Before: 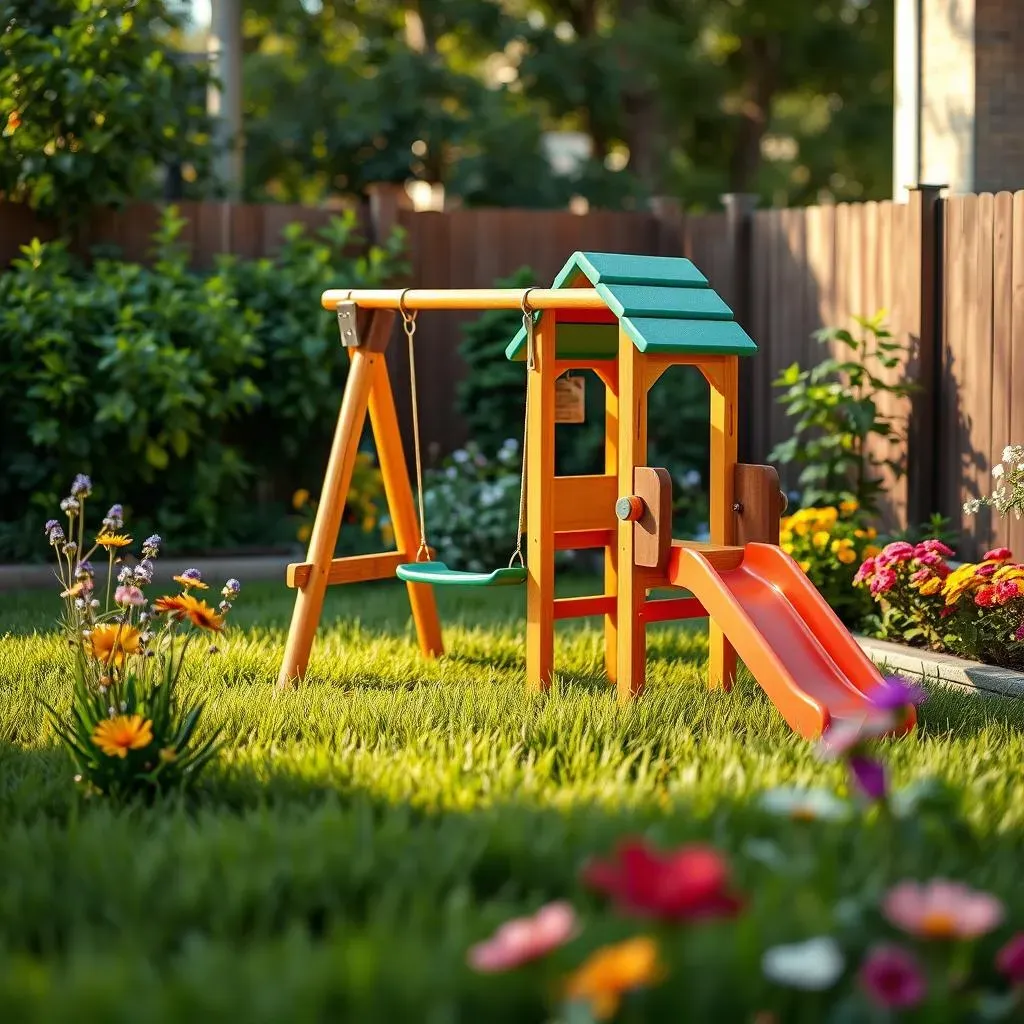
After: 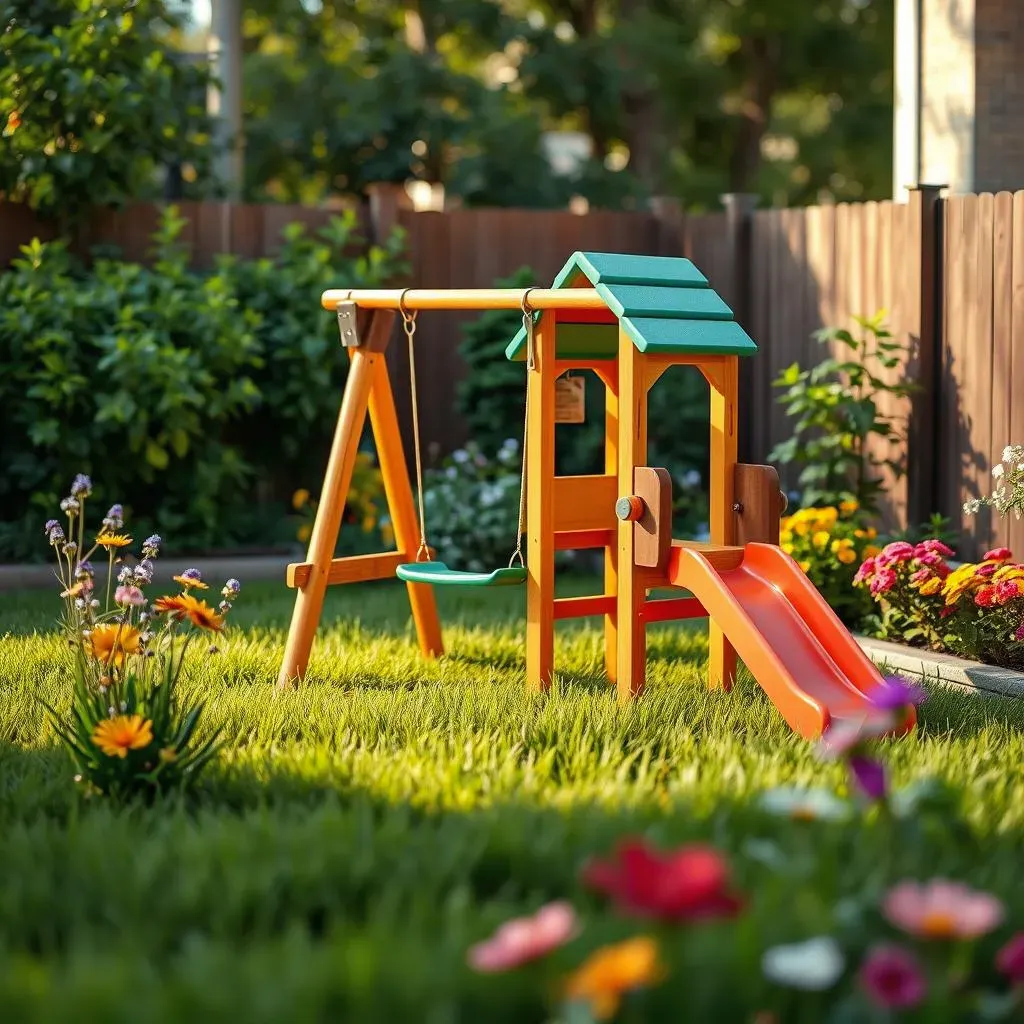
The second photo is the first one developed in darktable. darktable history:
base curve: curves: ch0 [(0, 0) (0.989, 0.992)], preserve colors none
shadows and highlights: shadows 25, highlights -25
